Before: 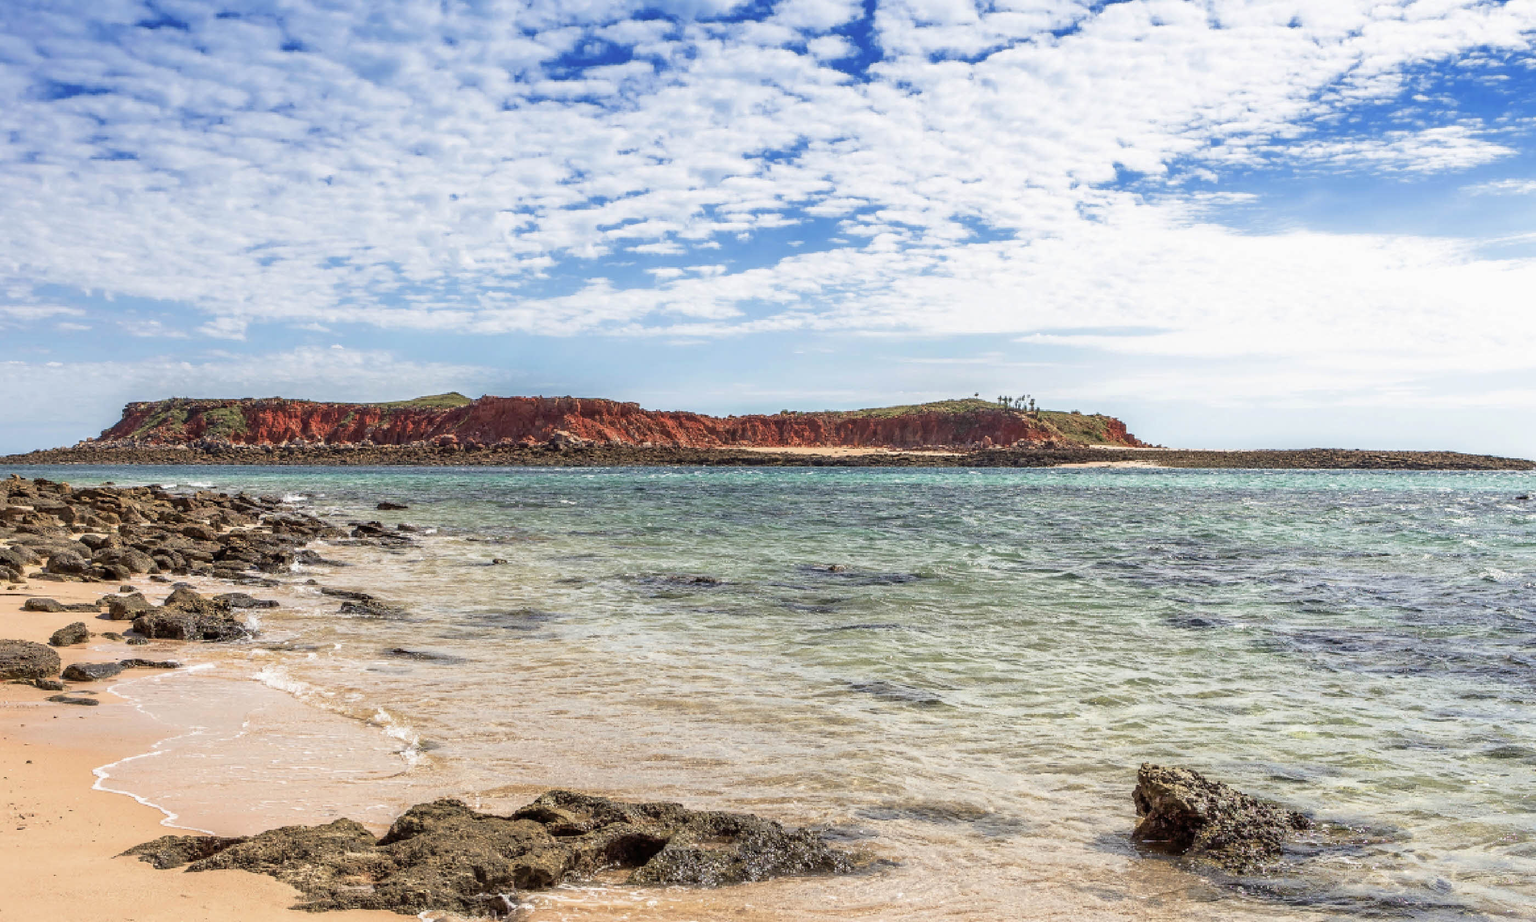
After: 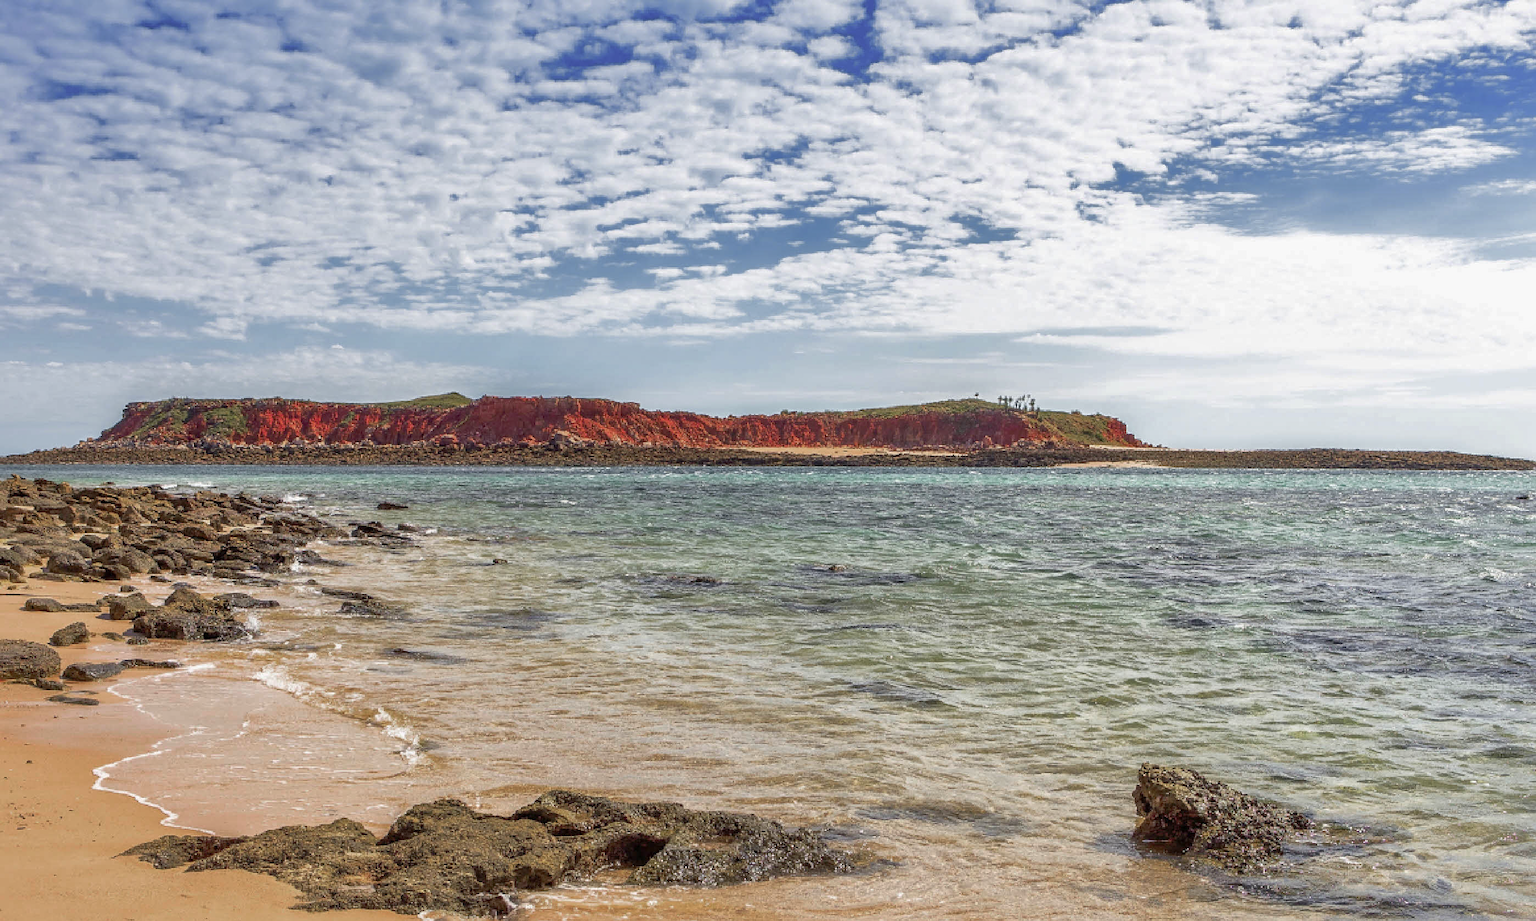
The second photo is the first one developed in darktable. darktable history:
color zones: curves: ch0 [(0, 0.48) (0.209, 0.398) (0.305, 0.332) (0.429, 0.493) (0.571, 0.5) (0.714, 0.5) (0.857, 0.5) (1, 0.48)]; ch1 [(0, 0.633) (0.143, 0.586) (0.286, 0.489) (0.429, 0.448) (0.571, 0.31) (0.714, 0.335) (0.857, 0.492) (1, 0.633)]; ch2 [(0, 0.448) (0.143, 0.498) (0.286, 0.5) (0.429, 0.5) (0.571, 0.5) (0.714, 0.5) (0.857, 0.5) (1, 0.448)]
shadows and highlights: on, module defaults
sharpen: amount 0.21
